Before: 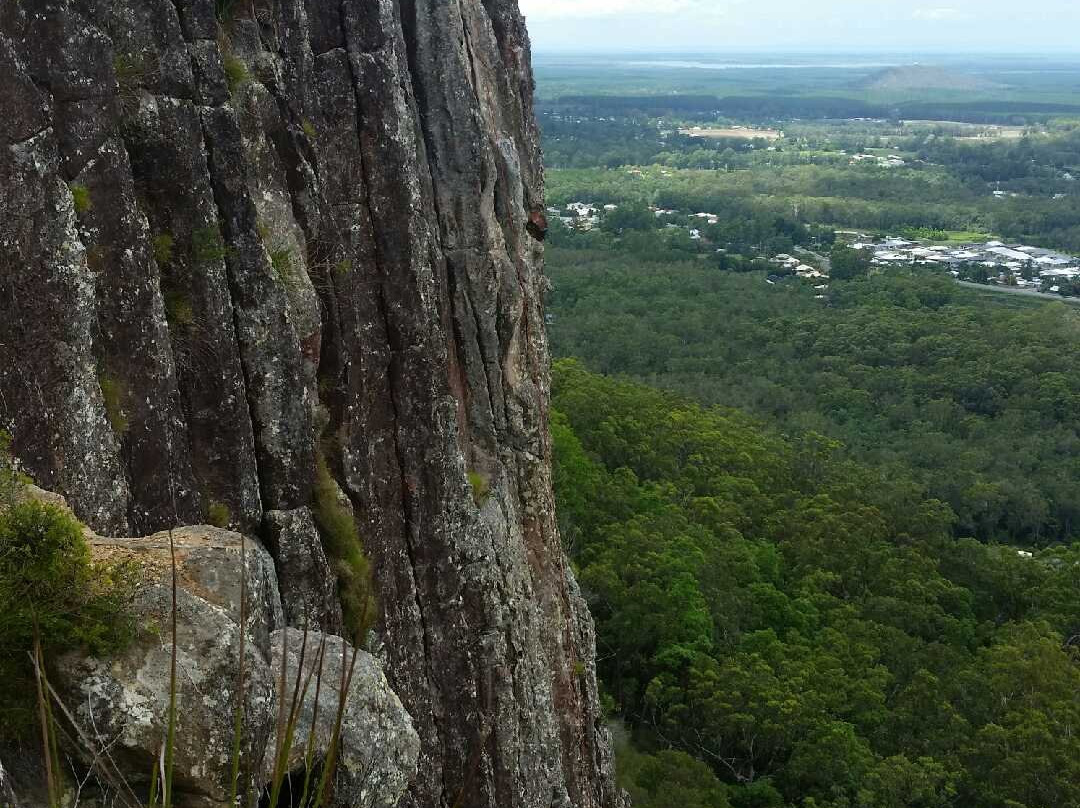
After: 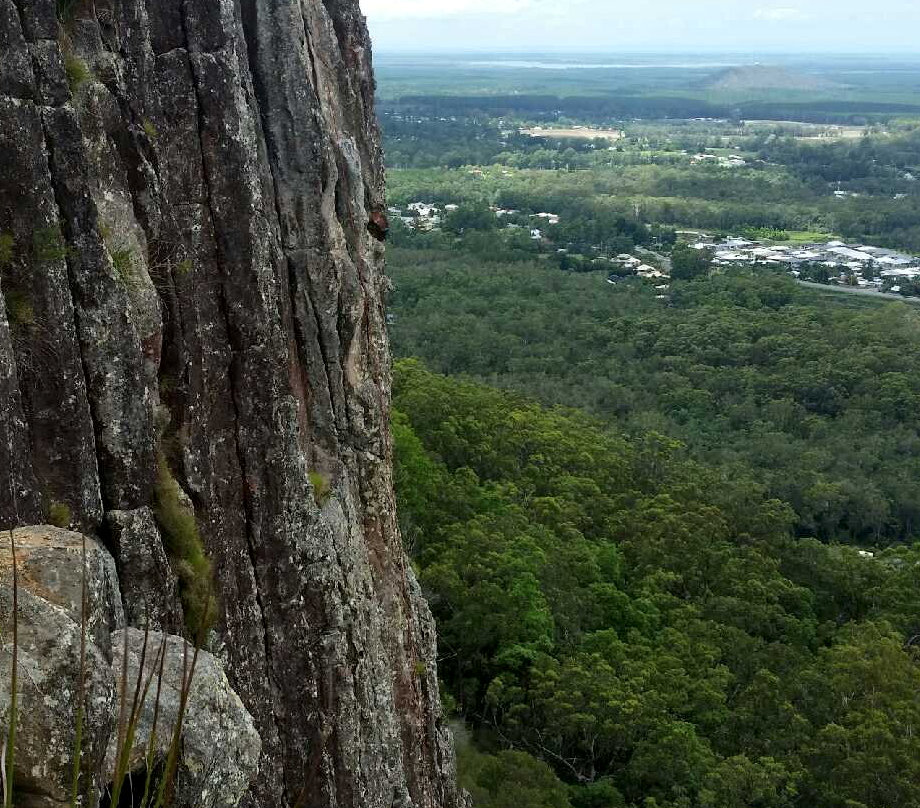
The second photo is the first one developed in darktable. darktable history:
crop and rotate: left 14.808%
local contrast: mode bilateral grid, contrast 19, coarseness 51, detail 132%, midtone range 0.2
